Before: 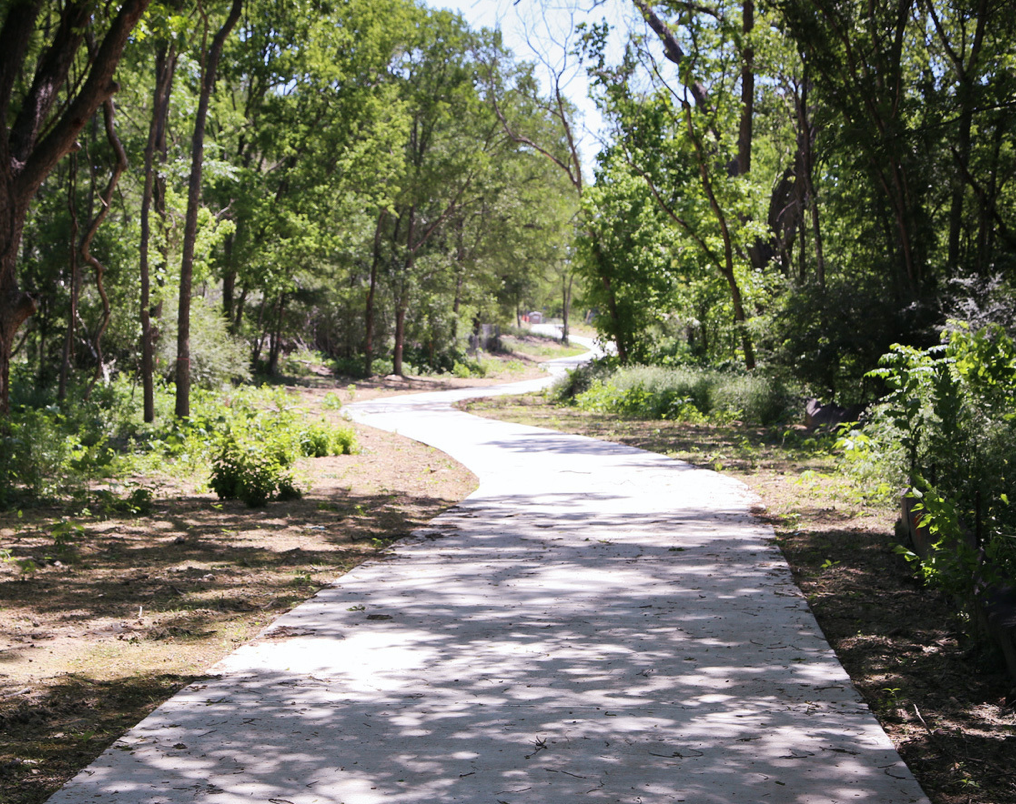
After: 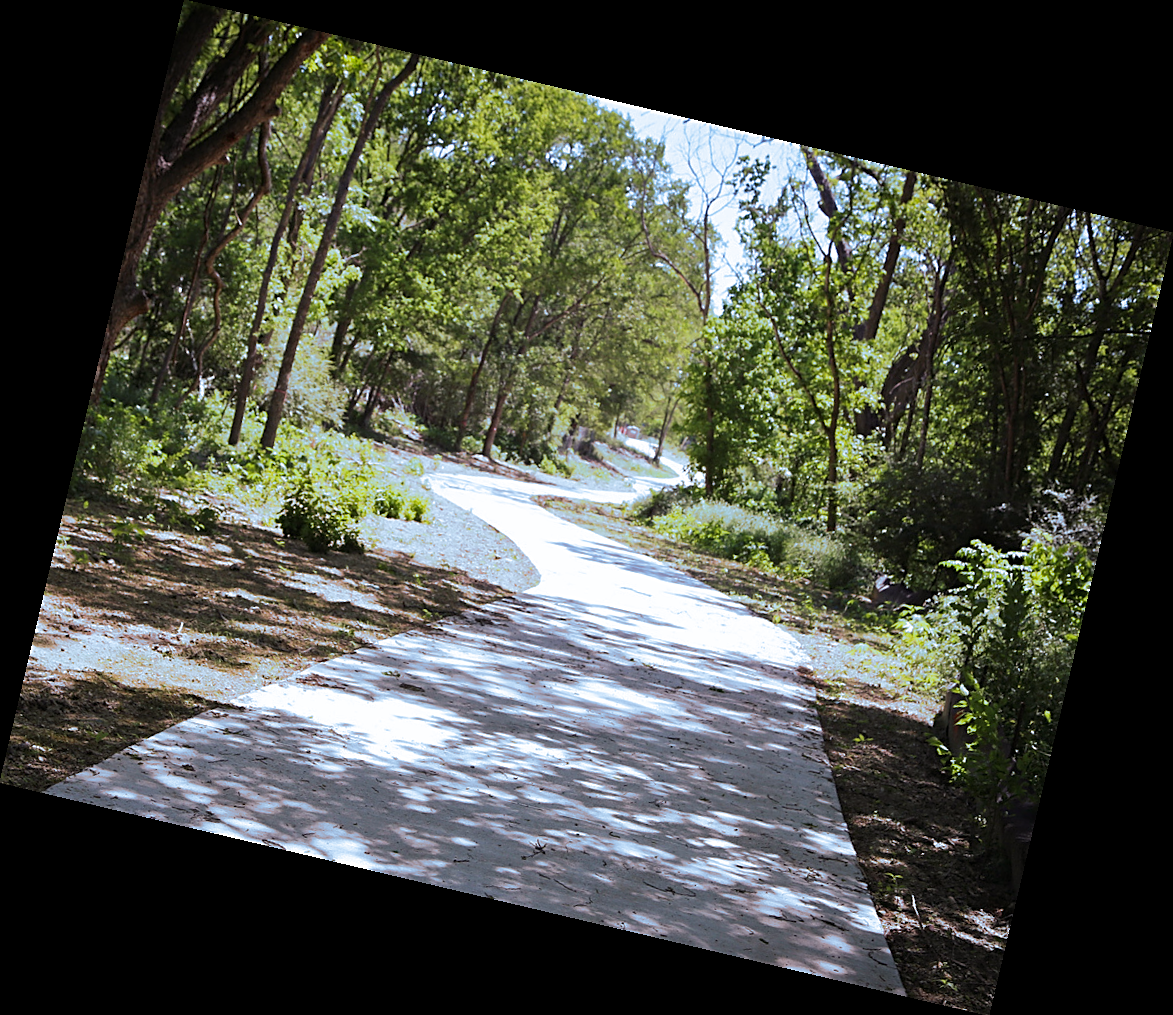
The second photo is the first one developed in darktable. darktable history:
sharpen: on, module defaults
split-toning: shadows › hue 351.18°, shadows › saturation 0.86, highlights › hue 218.82°, highlights › saturation 0.73, balance -19.167
color zones: curves: ch1 [(0, 0.523) (0.143, 0.545) (0.286, 0.52) (0.429, 0.506) (0.571, 0.503) (0.714, 0.503) (0.857, 0.508) (1, 0.523)]
rotate and perspective: rotation 13.27°, automatic cropping off
